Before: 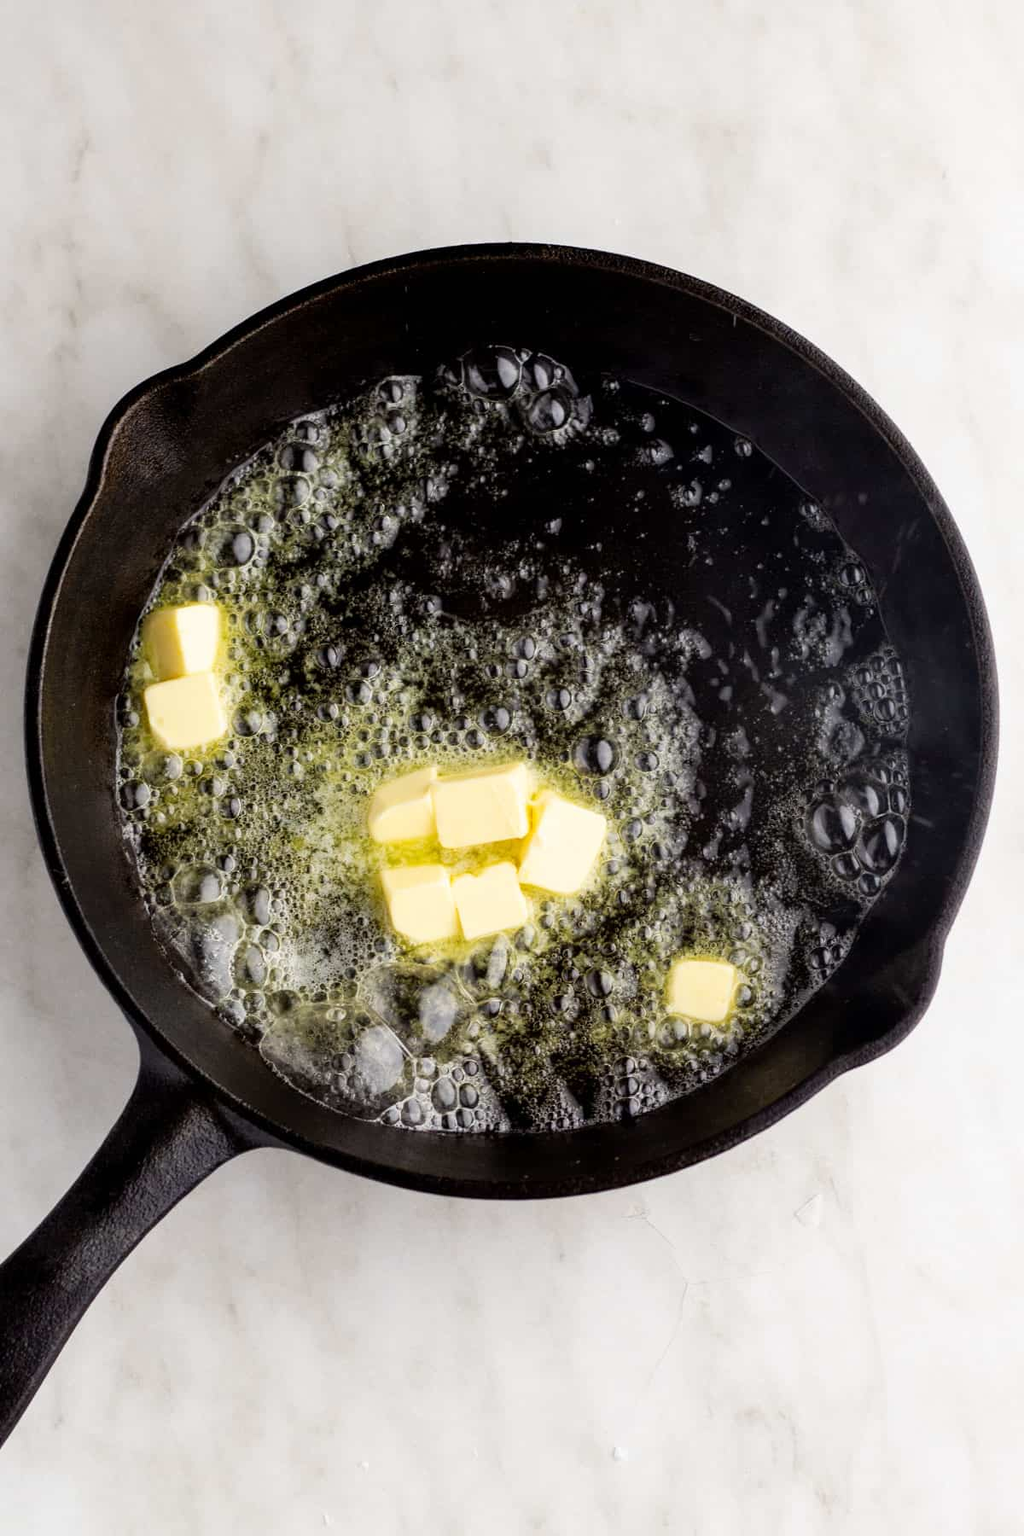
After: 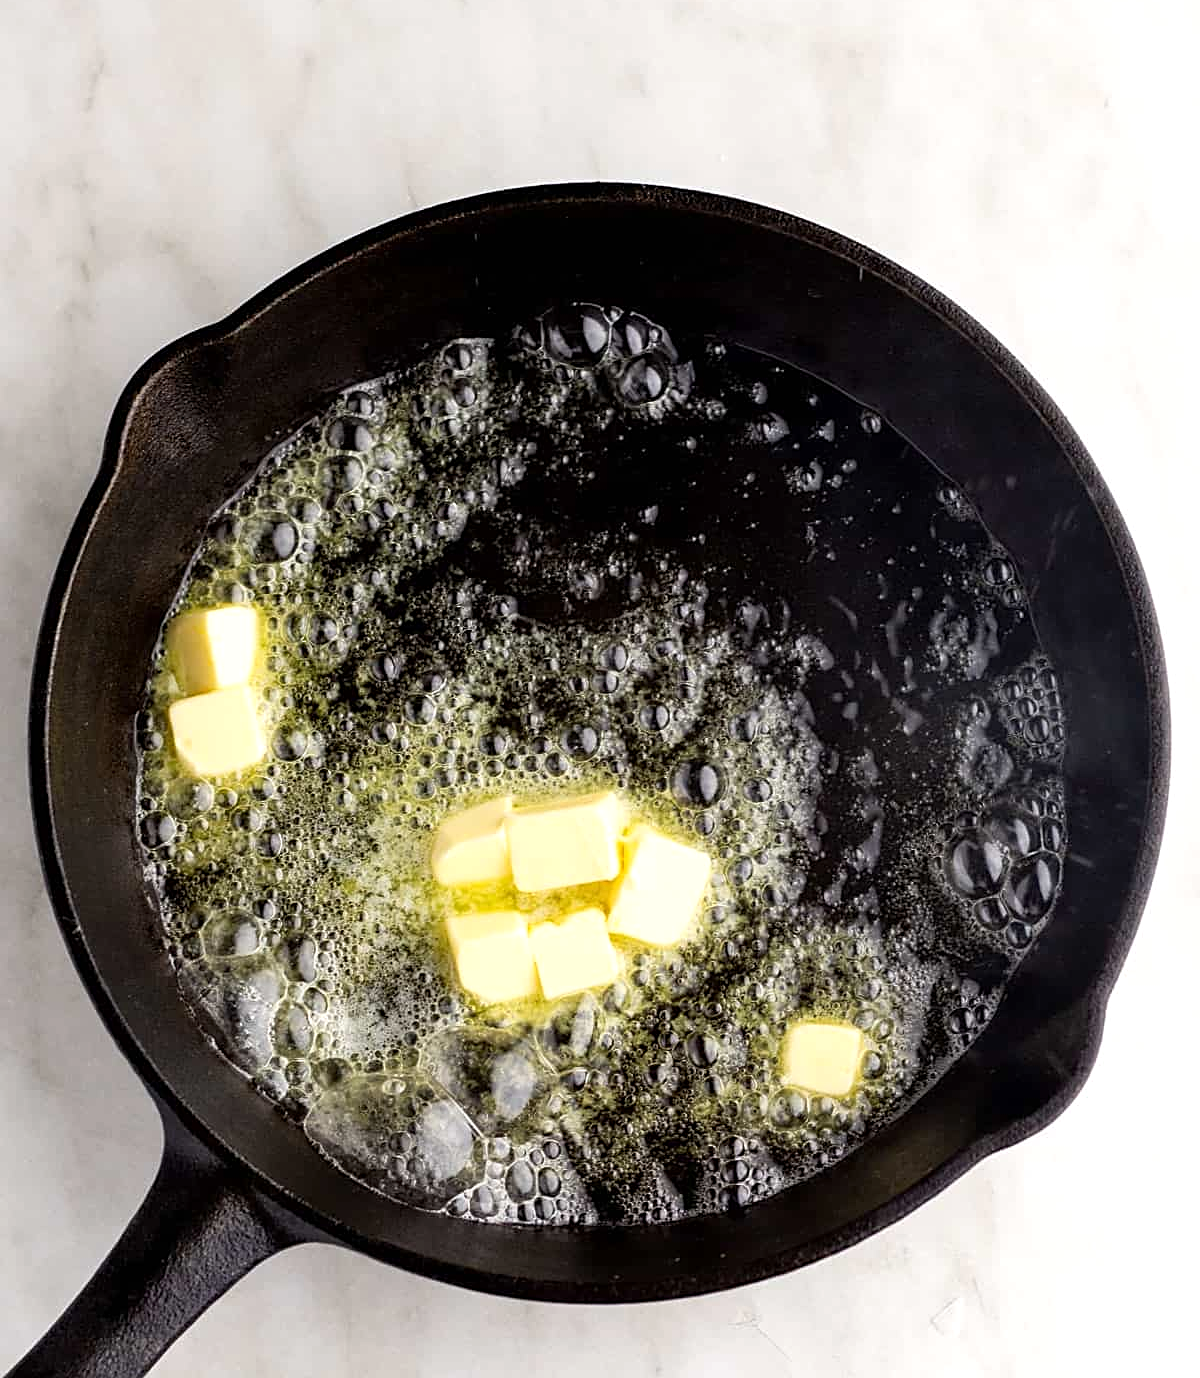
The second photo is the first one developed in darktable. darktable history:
sharpen: on, module defaults
crop: top 5.695%, bottom 17.734%
exposure: exposure 0.203 EV, compensate highlight preservation false
